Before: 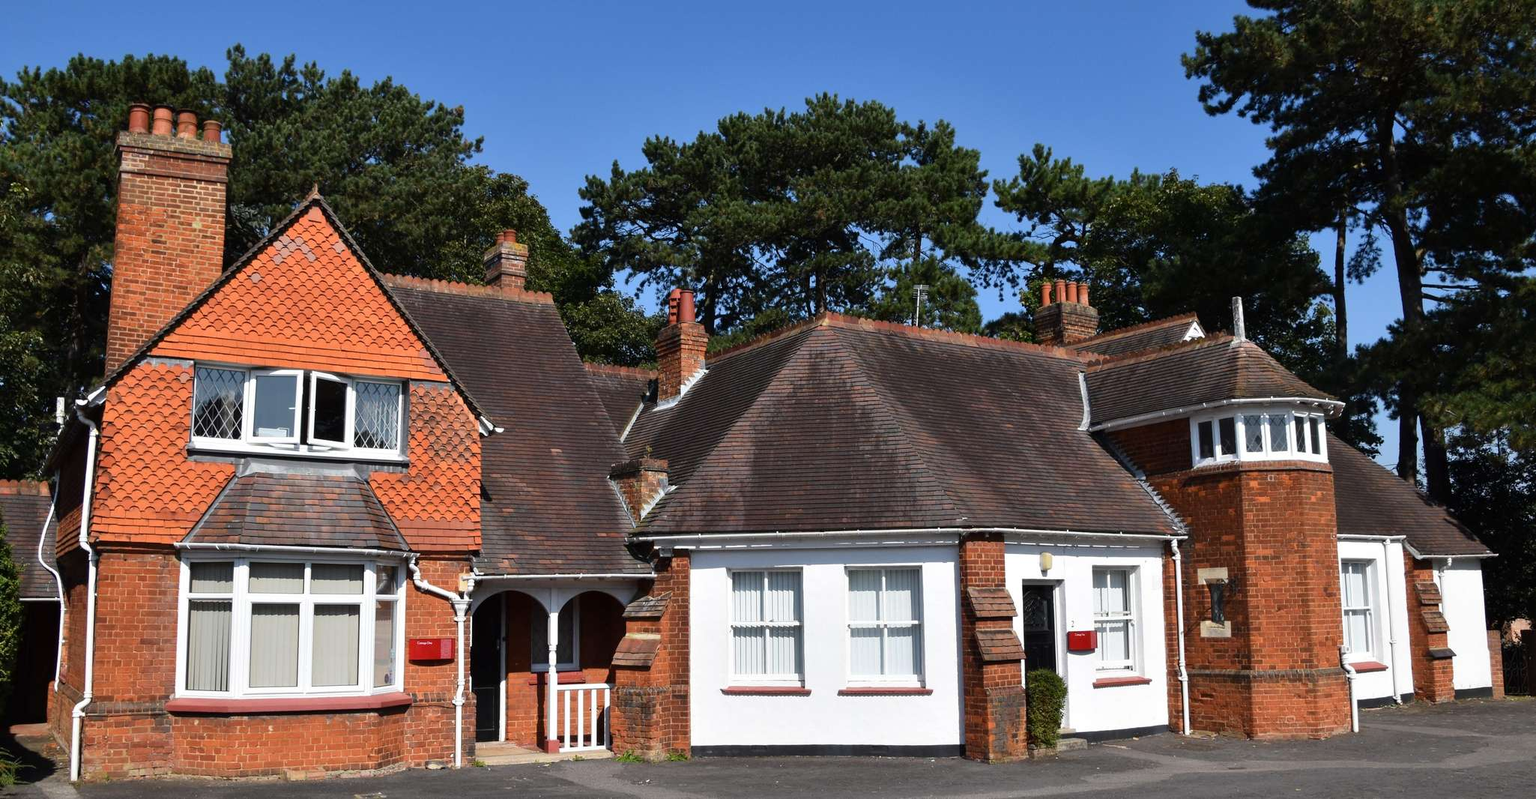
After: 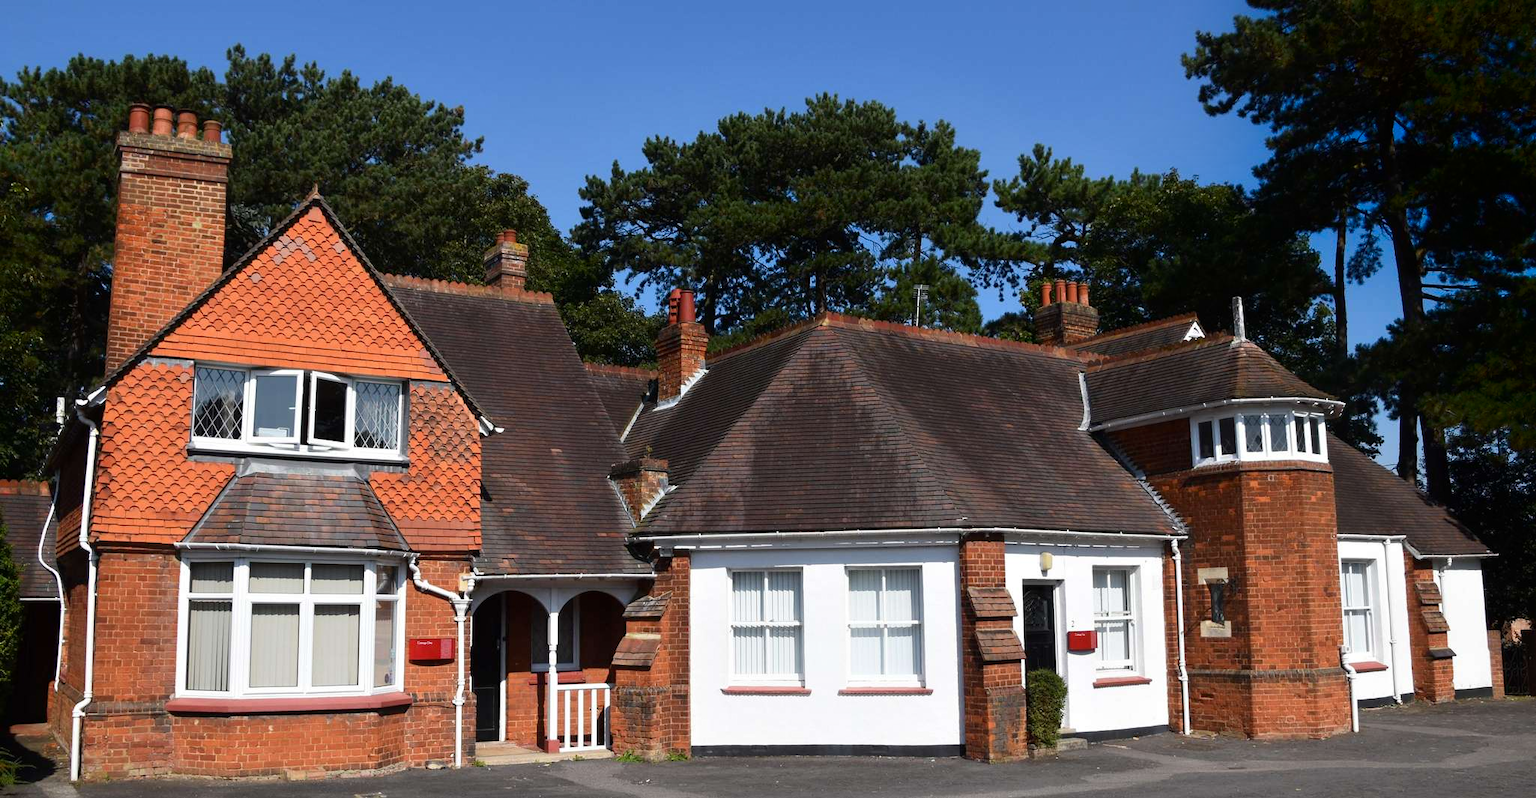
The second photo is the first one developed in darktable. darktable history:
shadows and highlights: shadows -53.18, highlights 86.61, soften with gaussian
